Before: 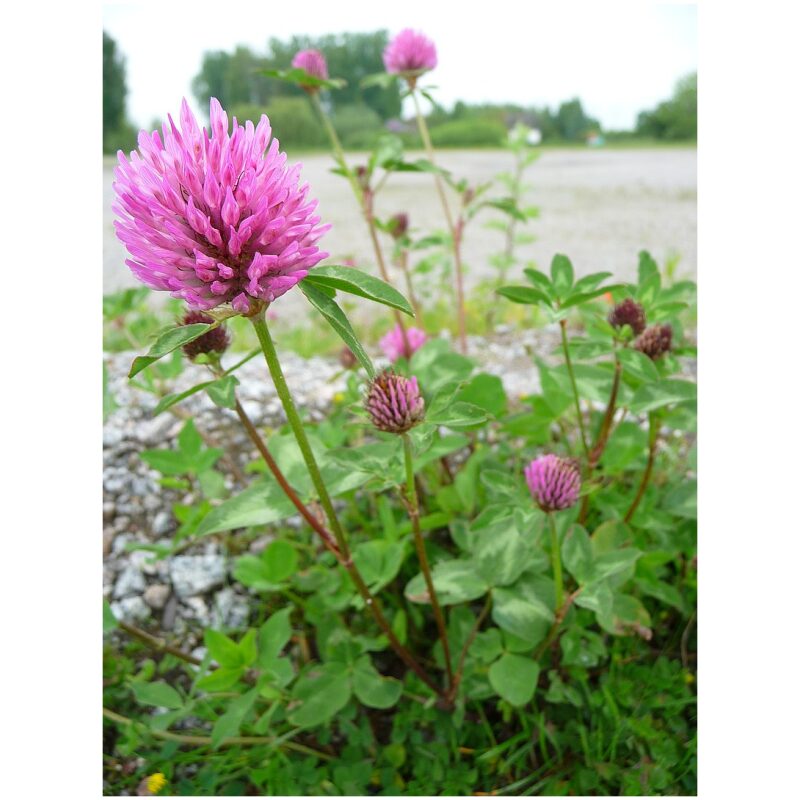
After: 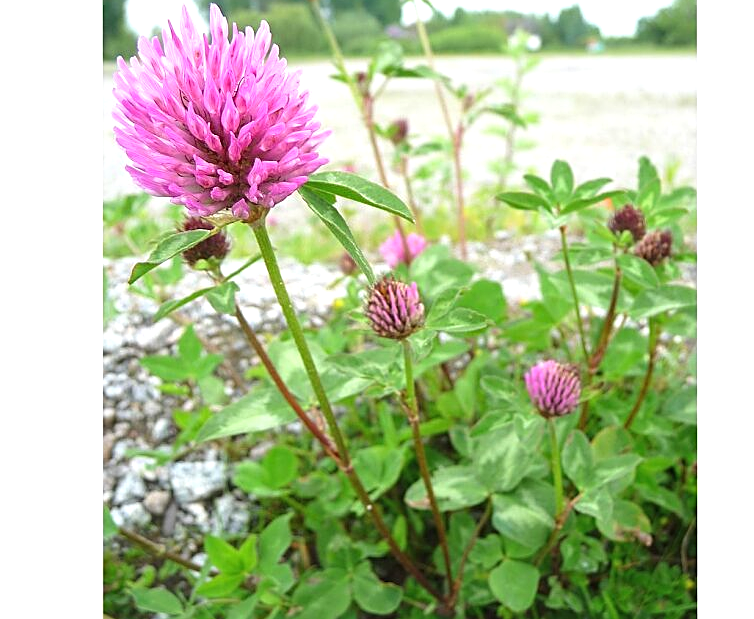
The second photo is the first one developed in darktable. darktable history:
sharpen: on, module defaults
exposure: black level correction -0.002, exposure 0.54 EV, compensate highlight preservation false
crop and rotate: angle 0.031°, top 11.784%, right 5.594%, bottom 10.734%
